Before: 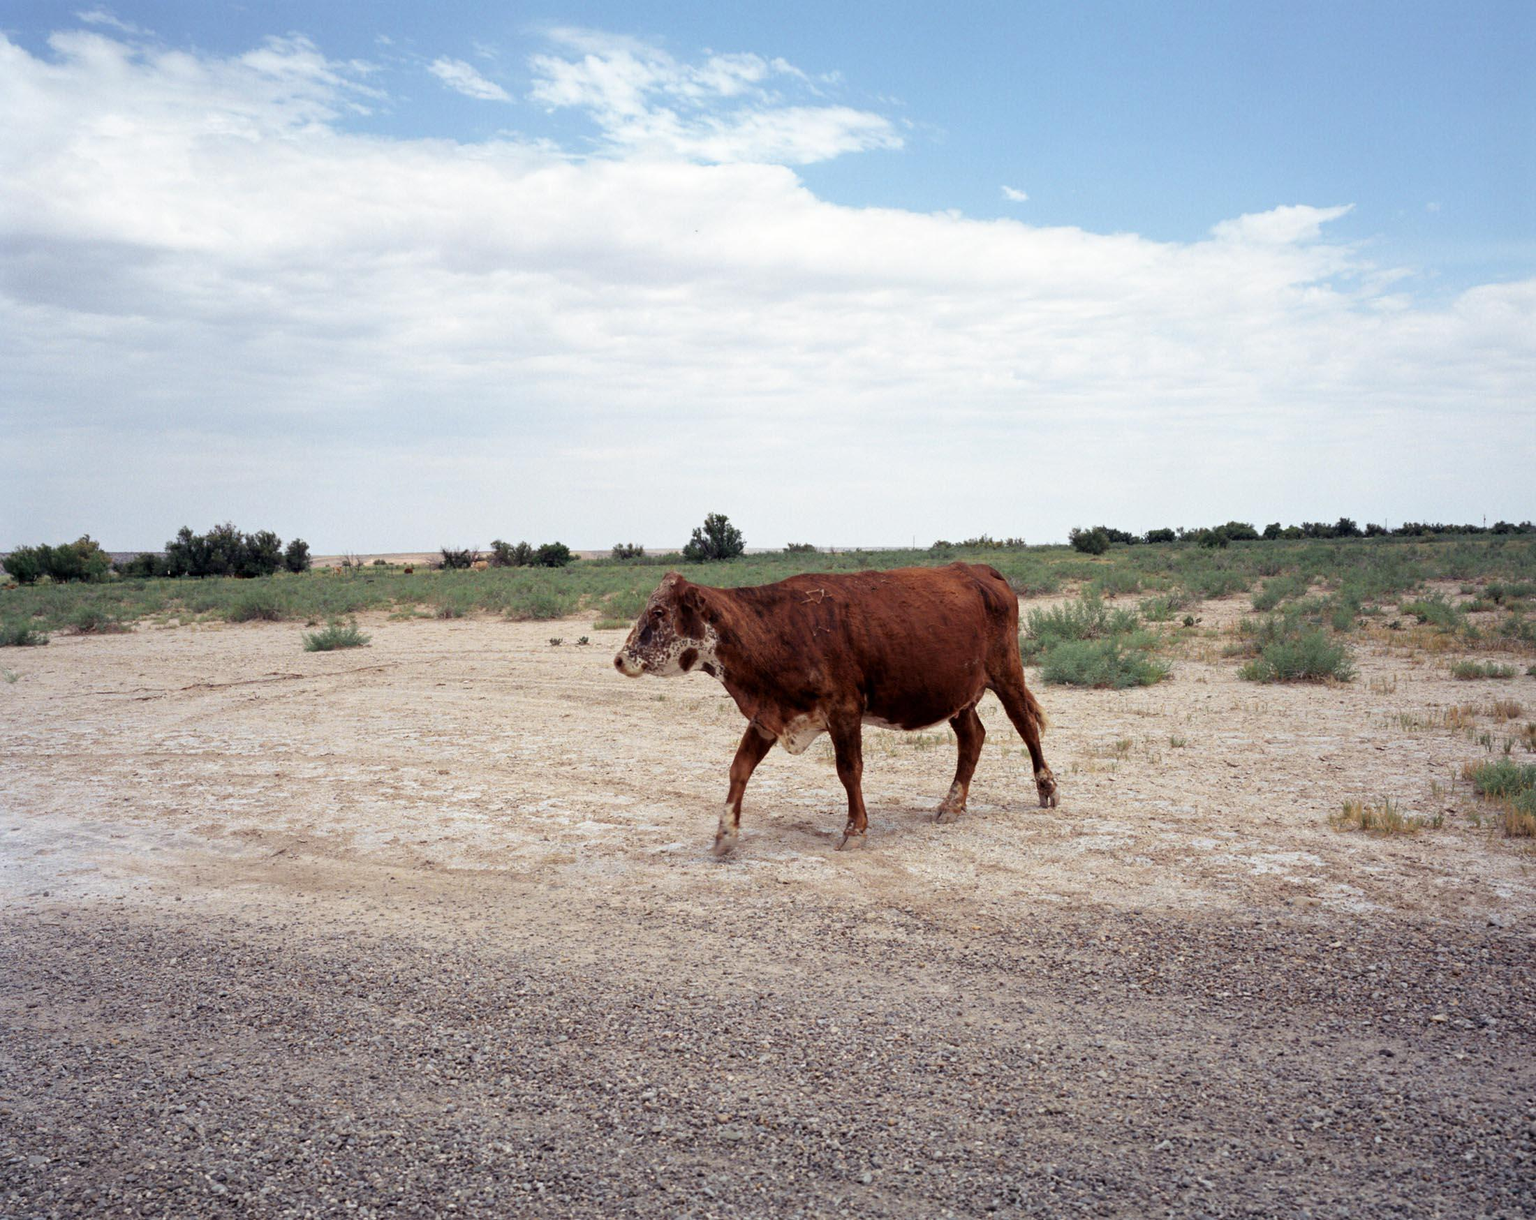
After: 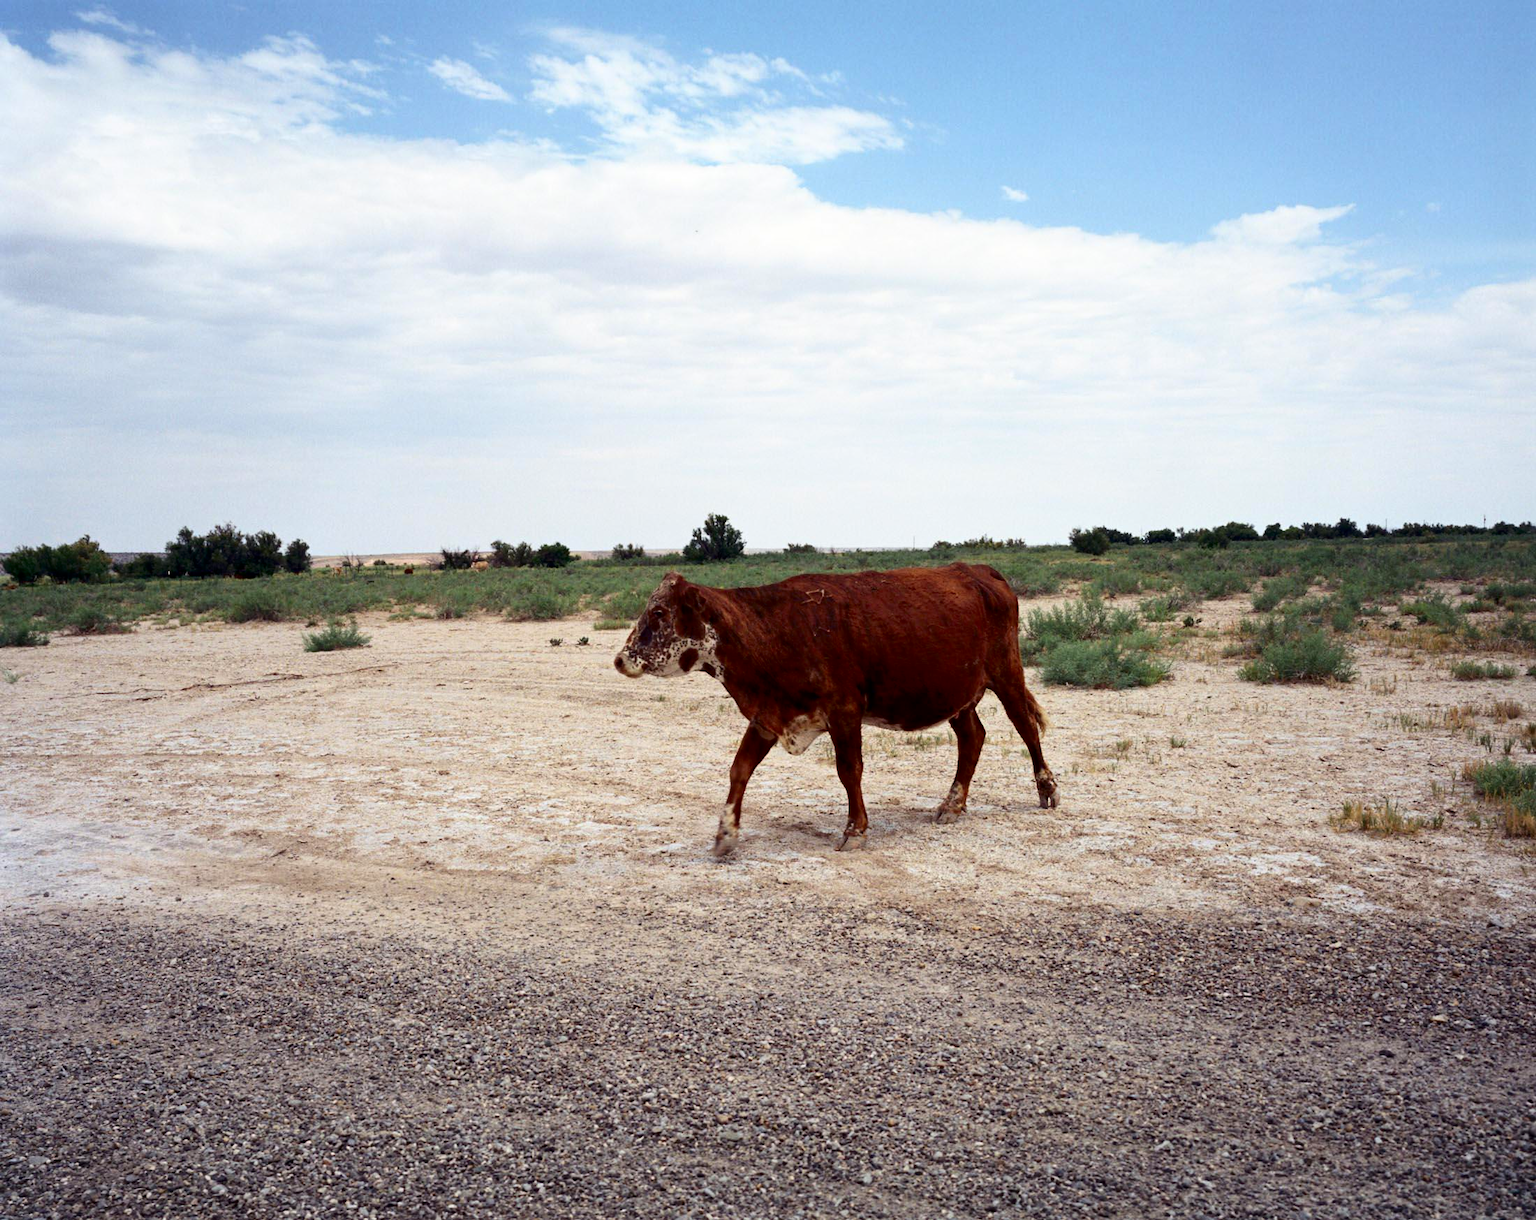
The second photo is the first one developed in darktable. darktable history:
contrast brightness saturation: contrast 0.191, brightness -0.108, saturation 0.207
